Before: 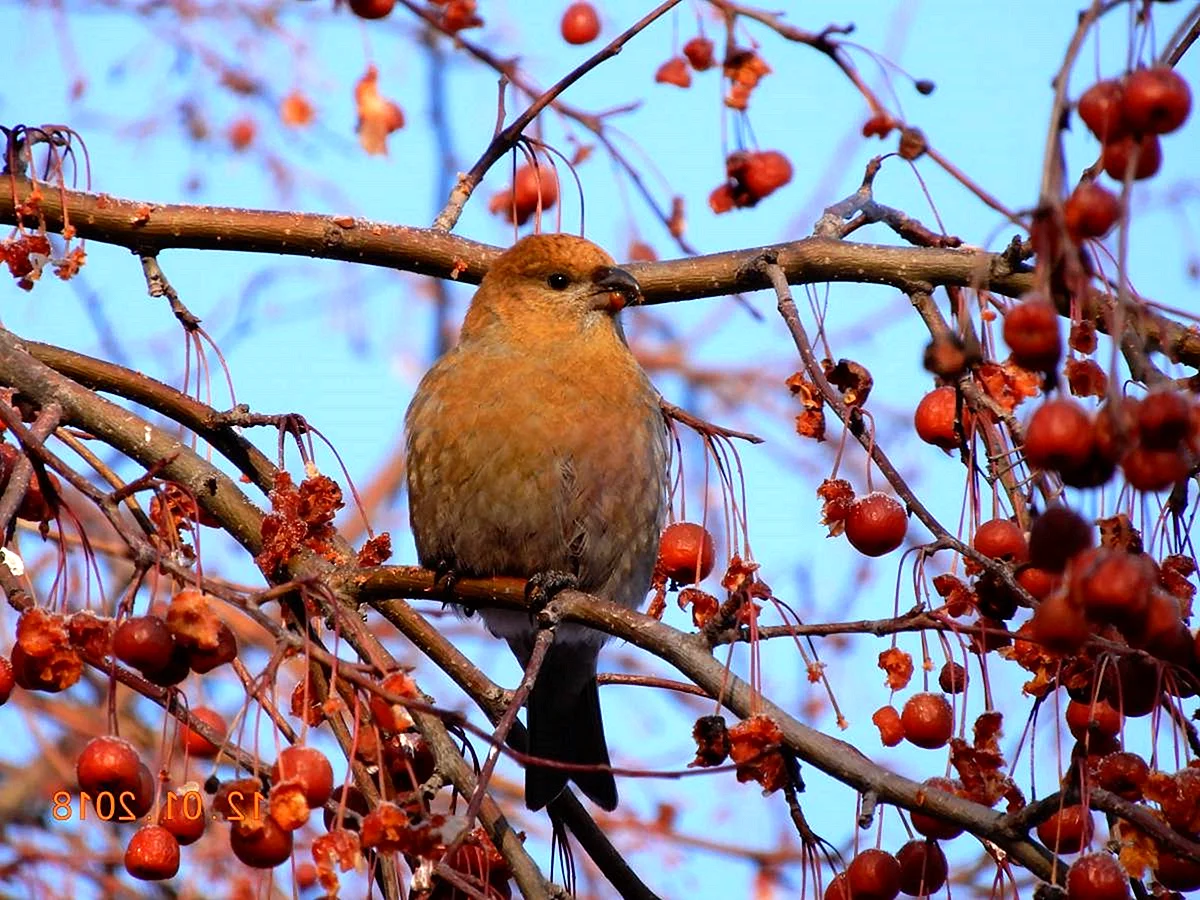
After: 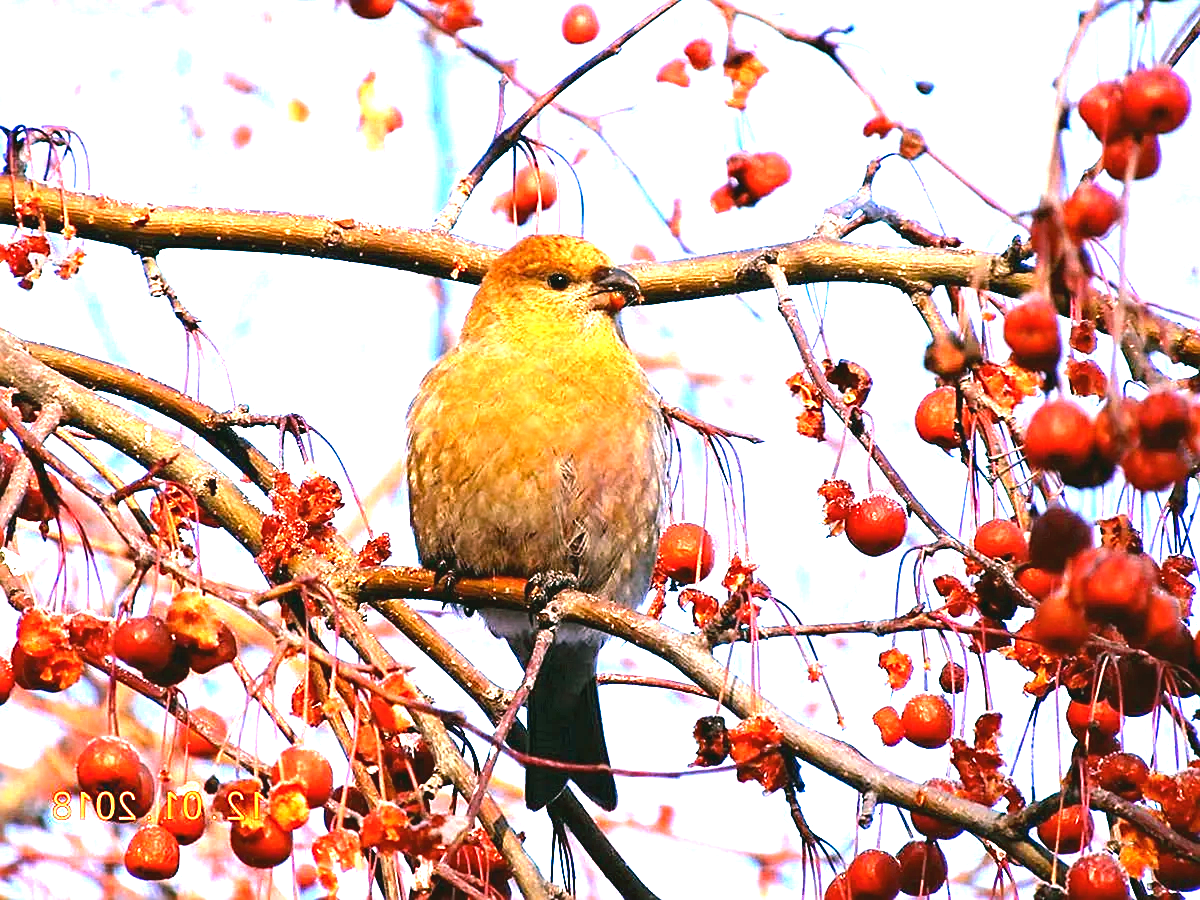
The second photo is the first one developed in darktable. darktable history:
color balance rgb: shadows lift › chroma 11.658%, shadows lift › hue 132.52°, global offset › luminance 0.687%, linear chroma grading › global chroma 9.79%, perceptual saturation grading › global saturation 0.668%
exposure: exposure 1.993 EV, compensate exposure bias true, compensate highlight preservation false
sharpen: on, module defaults
